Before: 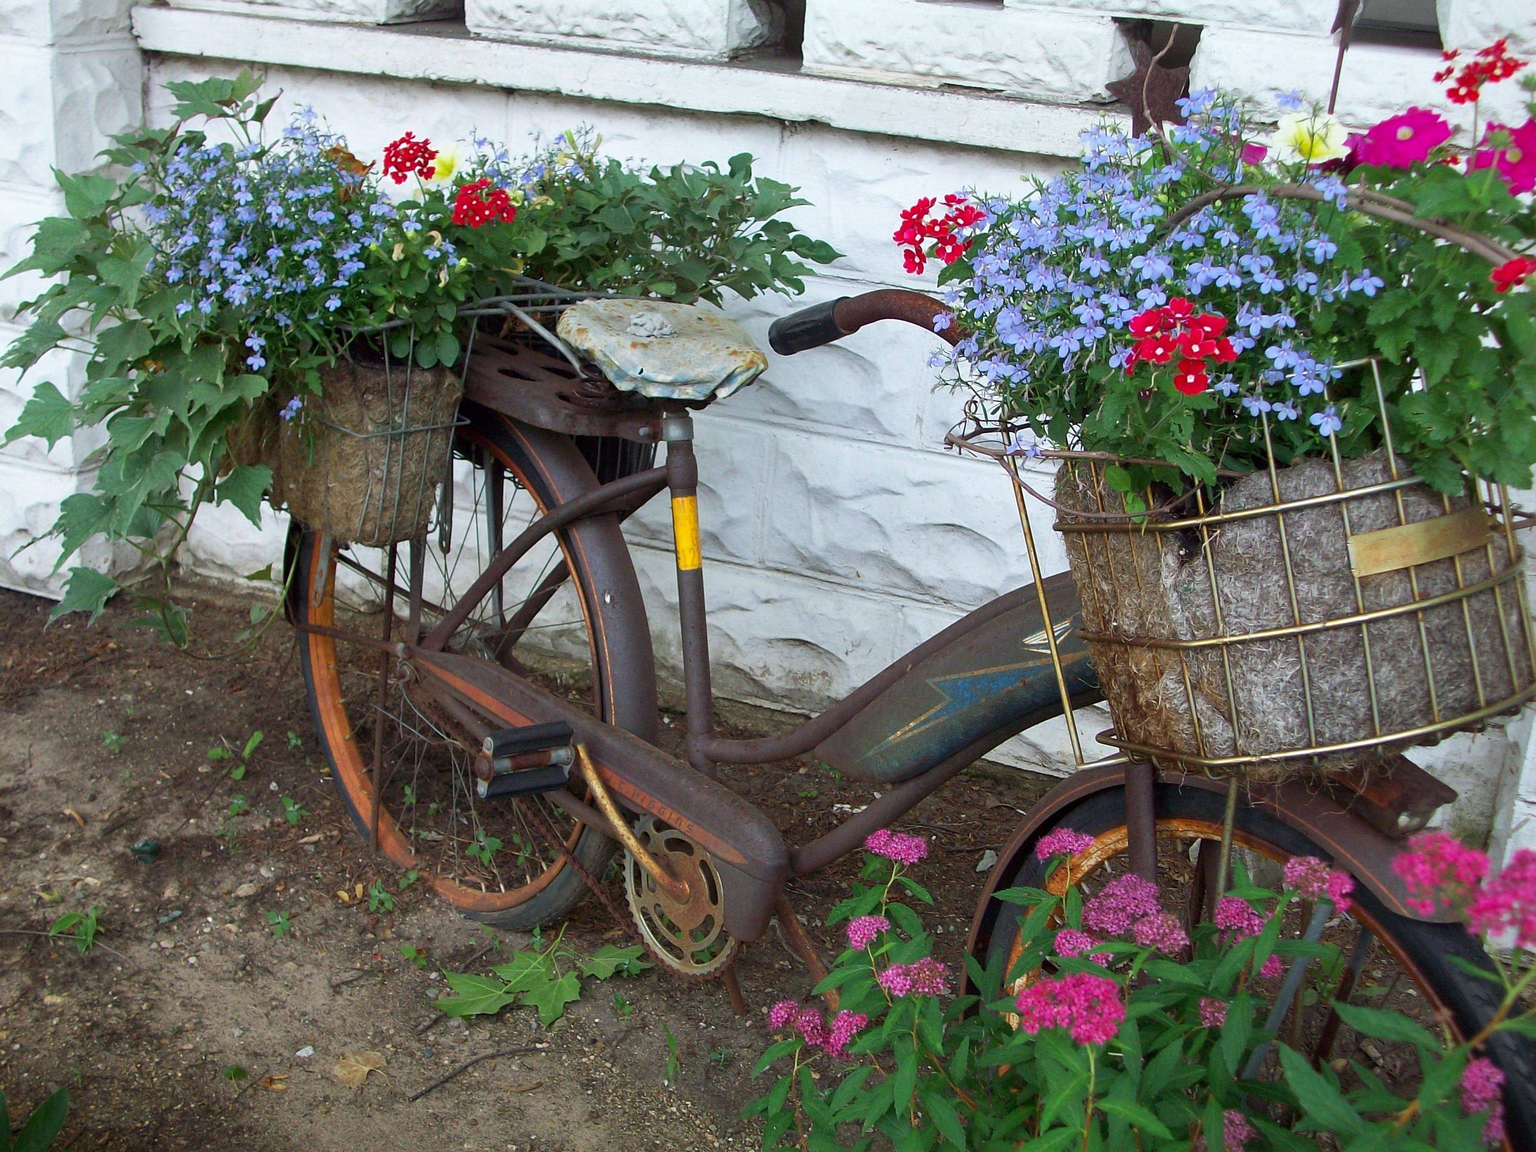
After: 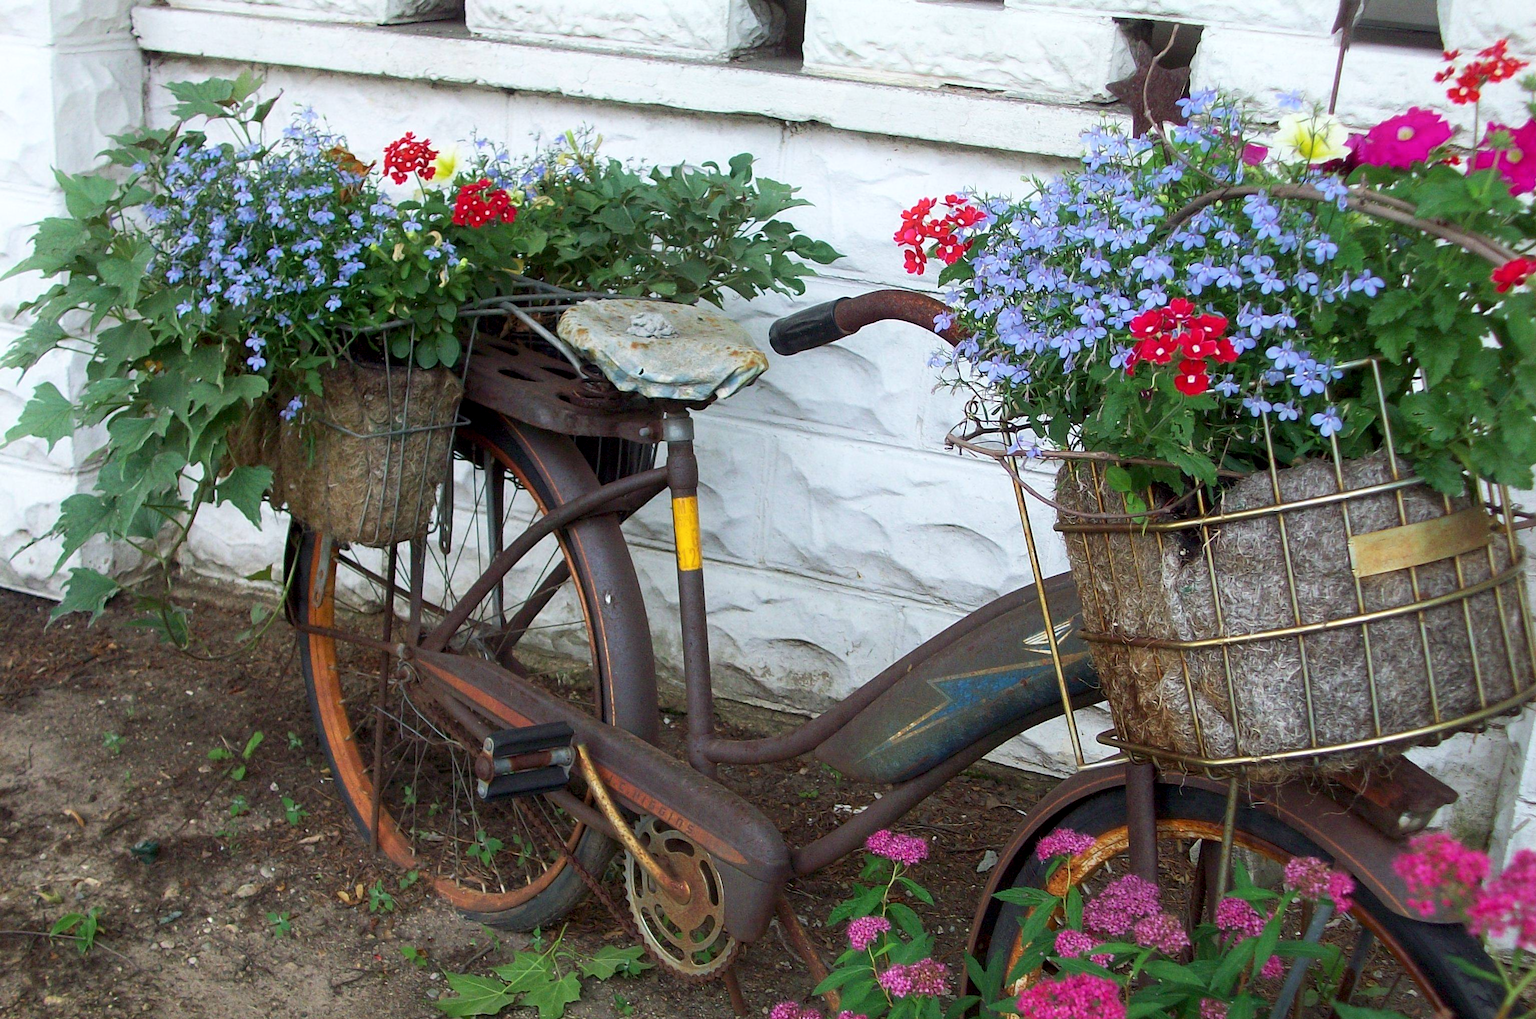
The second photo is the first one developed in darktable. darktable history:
shadows and highlights: shadows -24.28, highlights 49.77, soften with gaussian
local contrast: highlights 100%, shadows 100%, detail 120%, midtone range 0.2
crop and rotate: top 0%, bottom 11.49%
